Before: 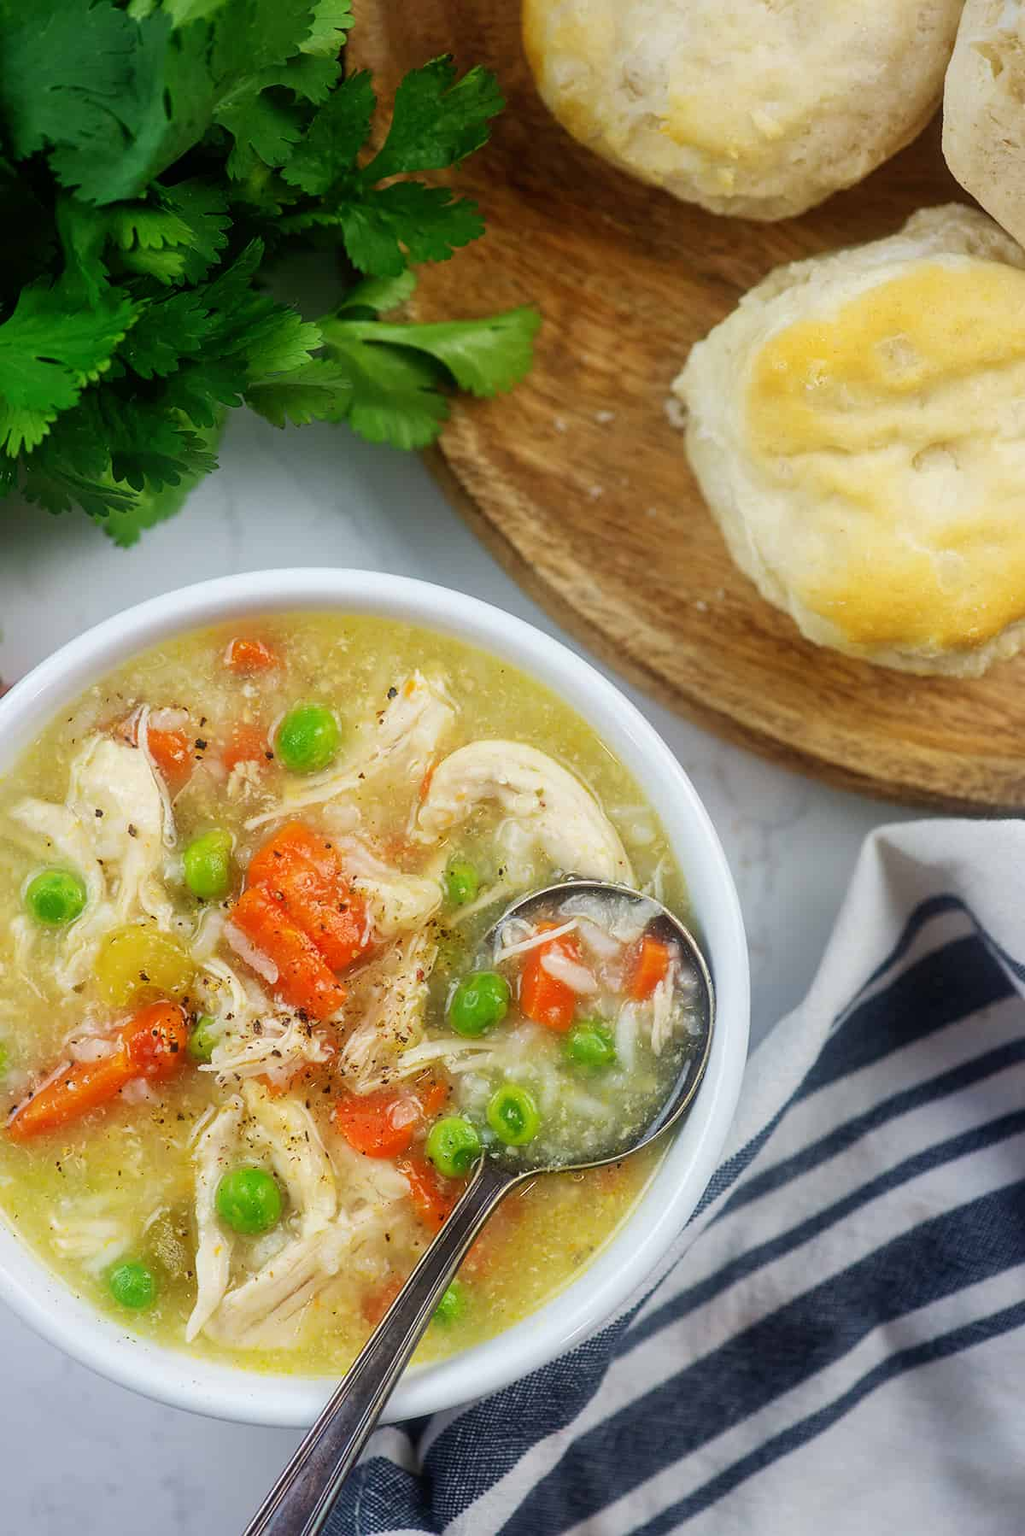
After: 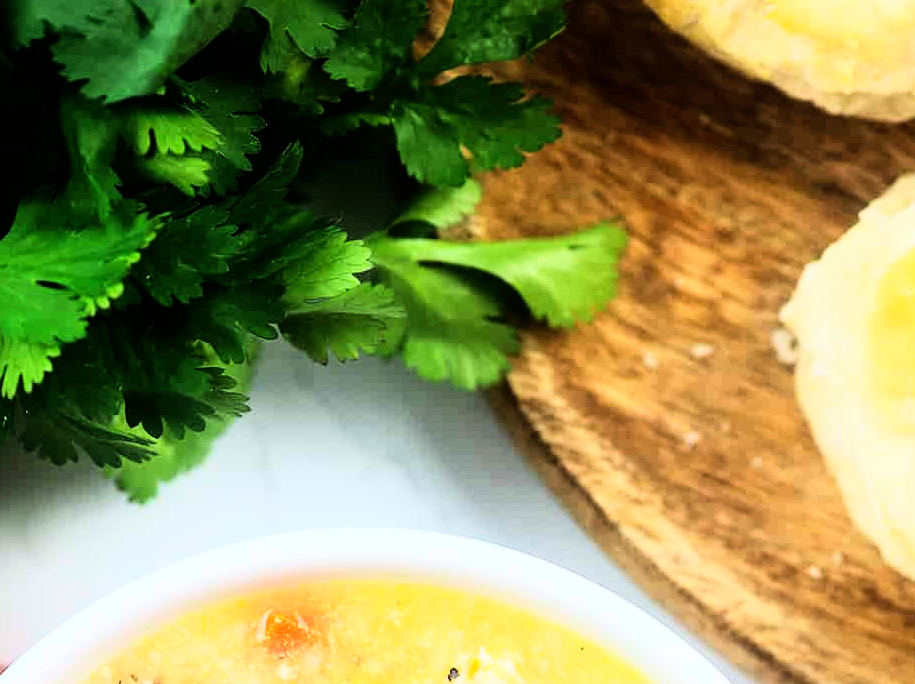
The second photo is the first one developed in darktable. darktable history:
crop: left 0.579%, top 7.627%, right 23.167%, bottom 54.275%
rgb curve: curves: ch0 [(0, 0) (0.21, 0.15) (0.24, 0.21) (0.5, 0.75) (0.75, 0.96) (0.89, 0.99) (1, 1)]; ch1 [(0, 0.02) (0.21, 0.13) (0.25, 0.2) (0.5, 0.67) (0.75, 0.9) (0.89, 0.97) (1, 1)]; ch2 [(0, 0.02) (0.21, 0.13) (0.25, 0.2) (0.5, 0.67) (0.75, 0.9) (0.89, 0.97) (1, 1)], compensate middle gray true
